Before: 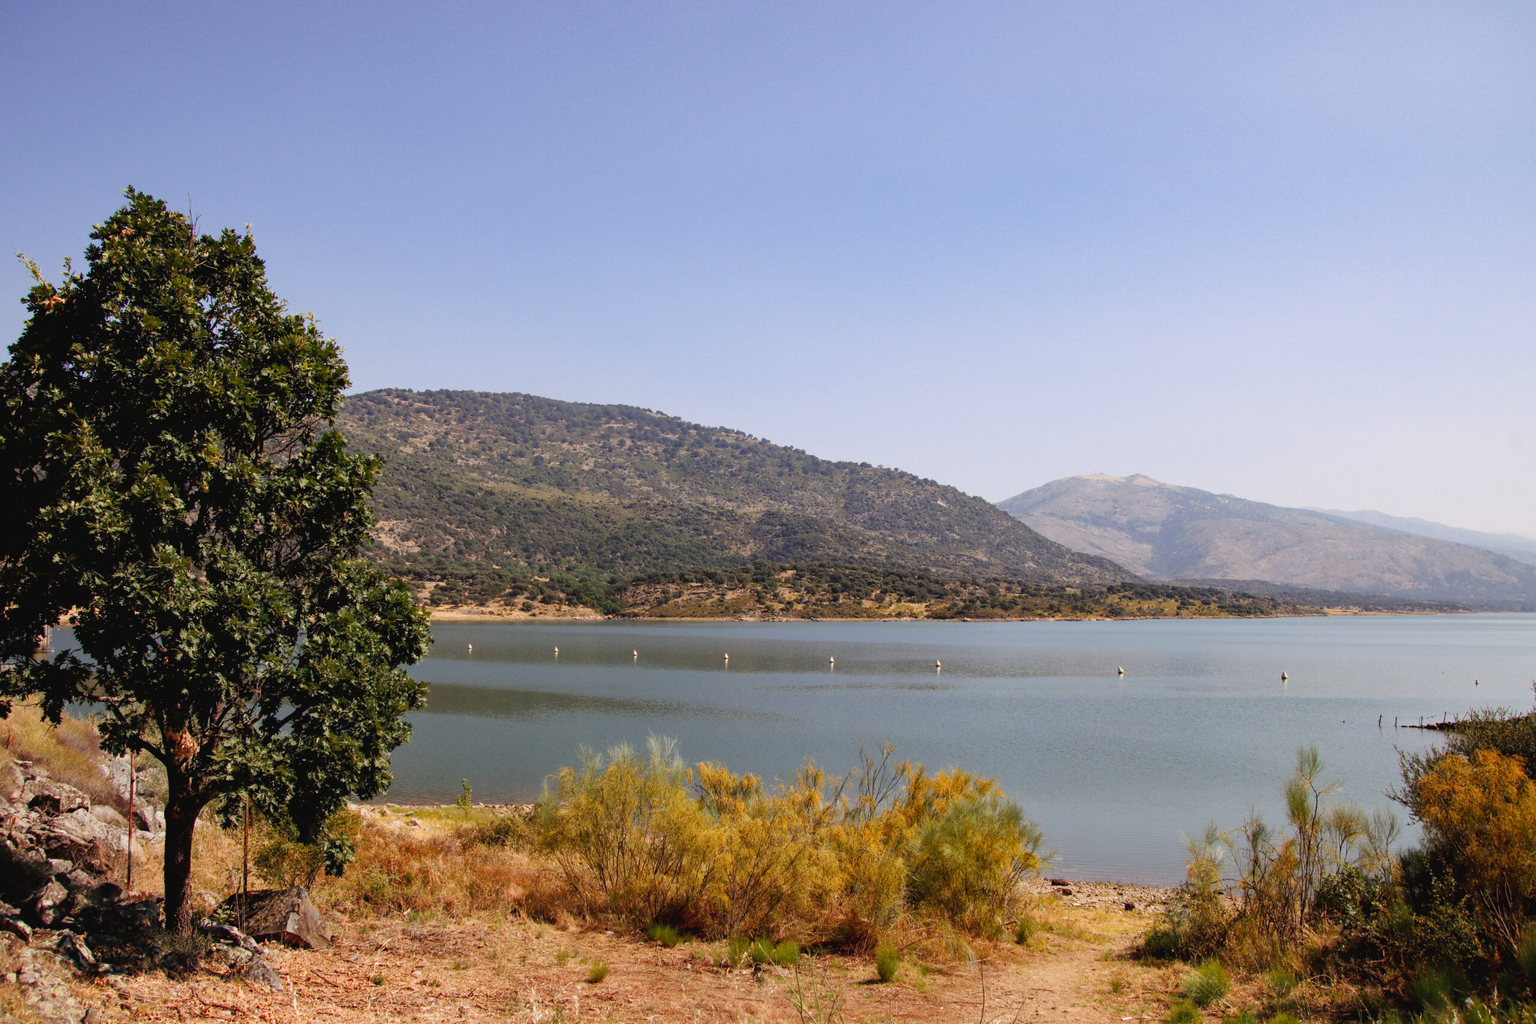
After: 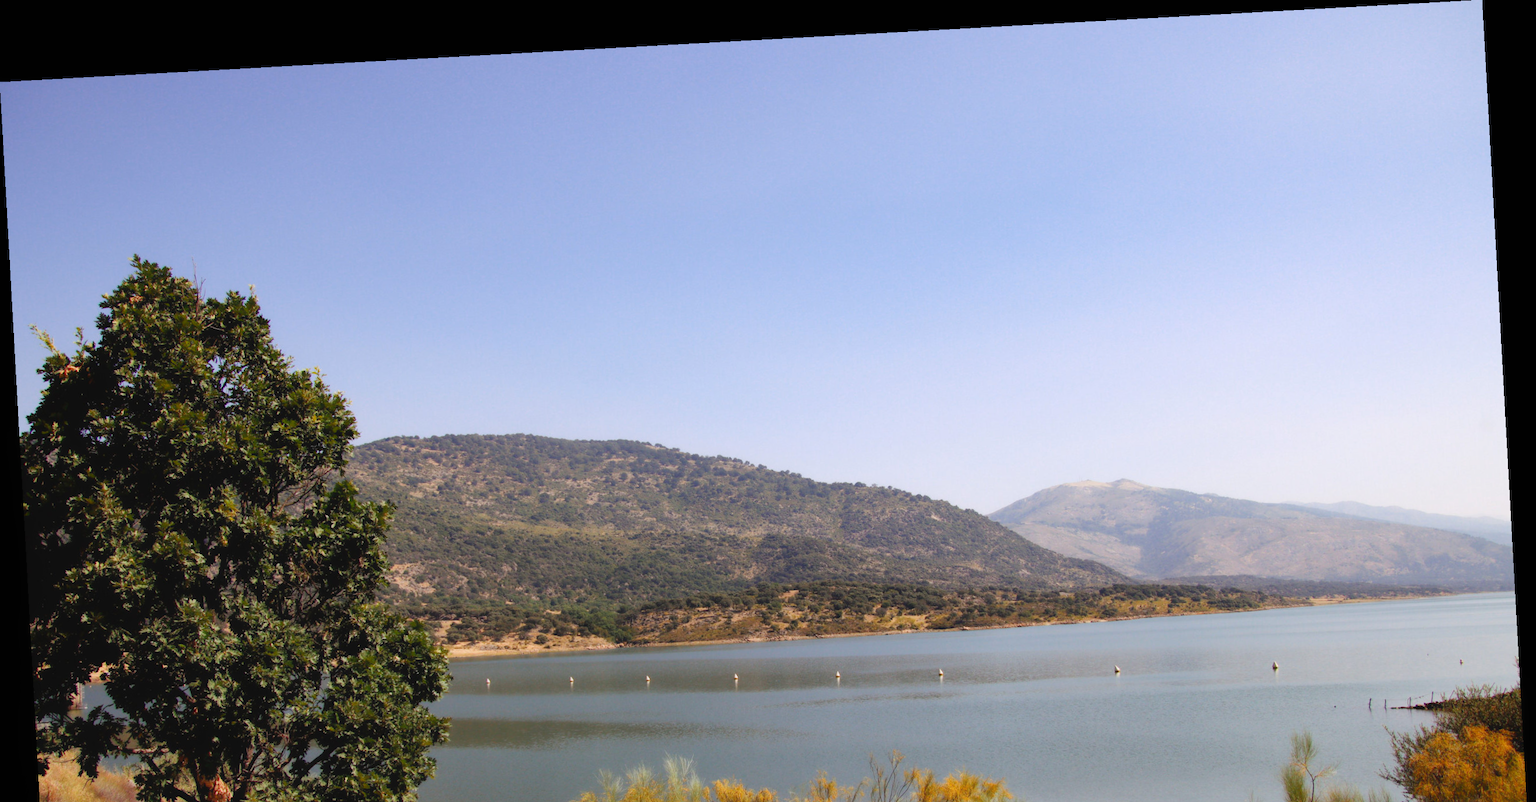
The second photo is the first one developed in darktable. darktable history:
contrast equalizer: octaves 7, y [[0.502, 0.505, 0.512, 0.529, 0.564, 0.588], [0.5 ×6], [0.502, 0.505, 0.512, 0.529, 0.564, 0.588], [0, 0.001, 0.001, 0.004, 0.008, 0.011], [0, 0.001, 0.001, 0.004, 0.008, 0.011]], mix -1
rotate and perspective: rotation -3.18°, automatic cropping off
exposure: black level correction 0, exposure 0.2 EV, compensate exposure bias true, compensate highlight preservation false
crop: bottom 24.988%
